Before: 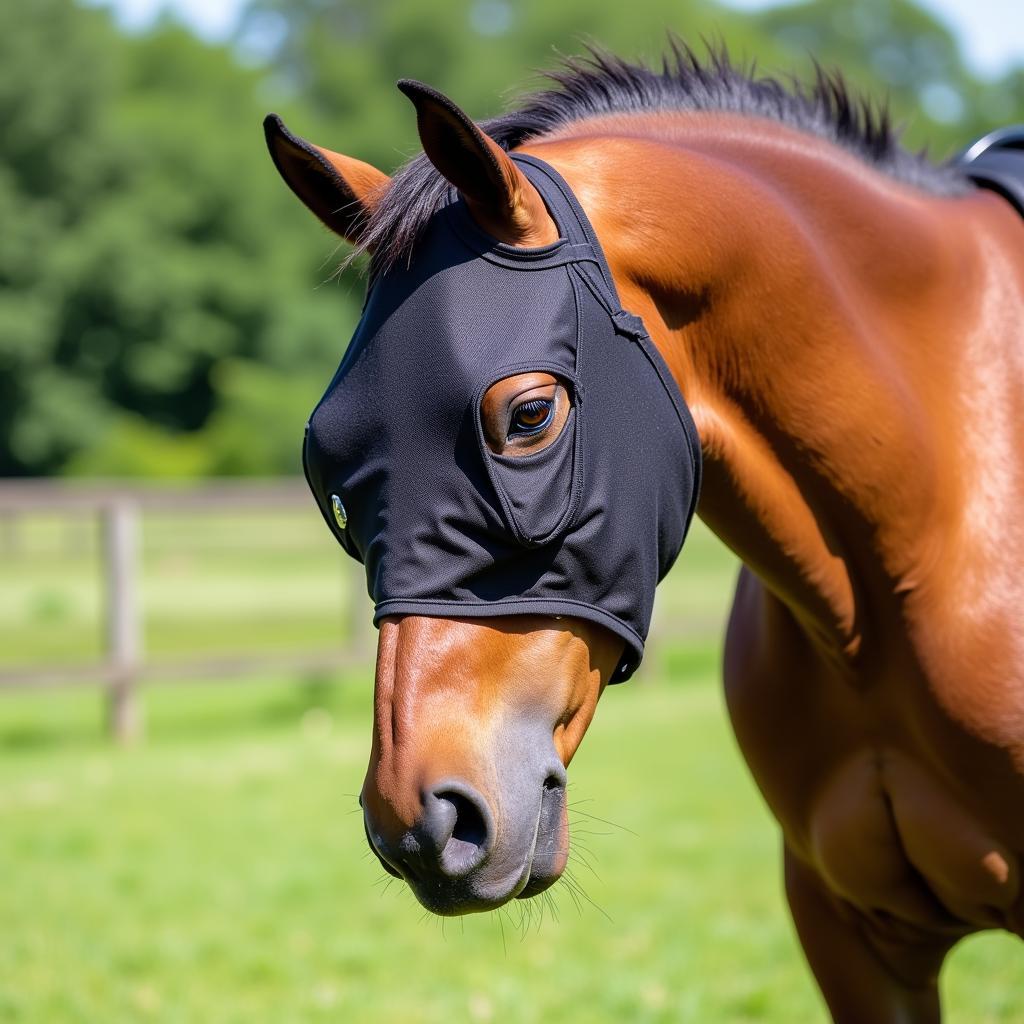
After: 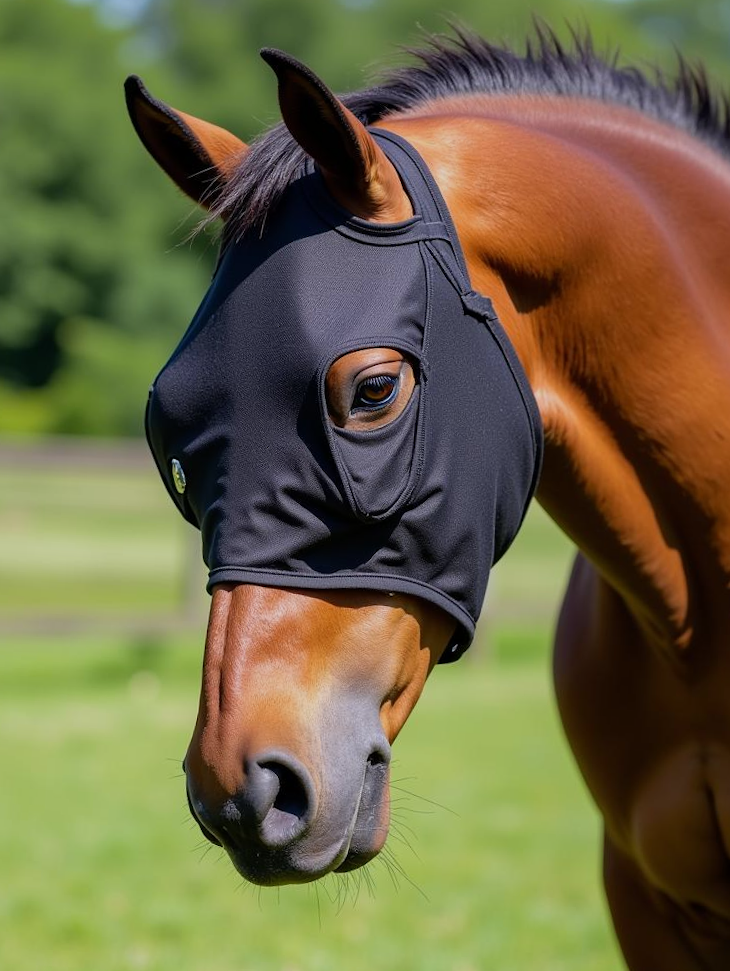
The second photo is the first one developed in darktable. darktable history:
crop and rotate: angle -3.17°, left 13.95%, top 0.025%, right 10.914%, bottom 0.02%
exposure: exposure -0.416 EV, compensate highlight preservation false
